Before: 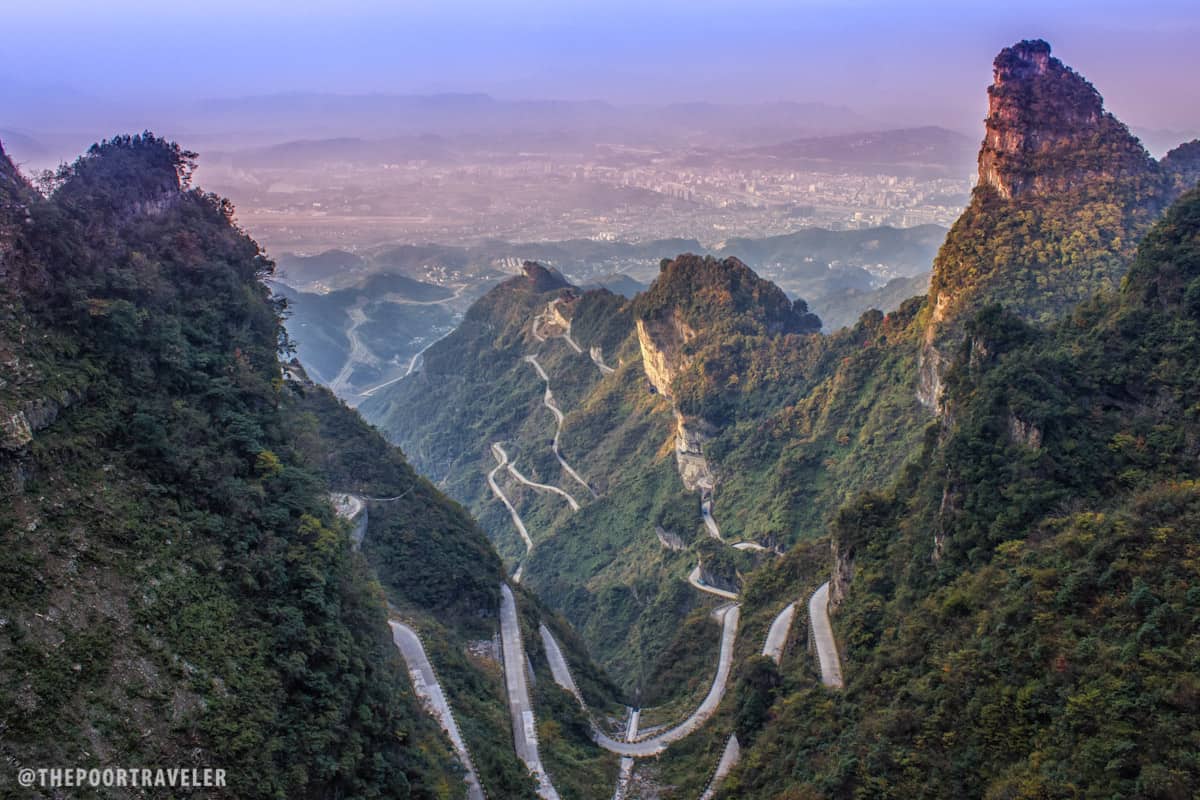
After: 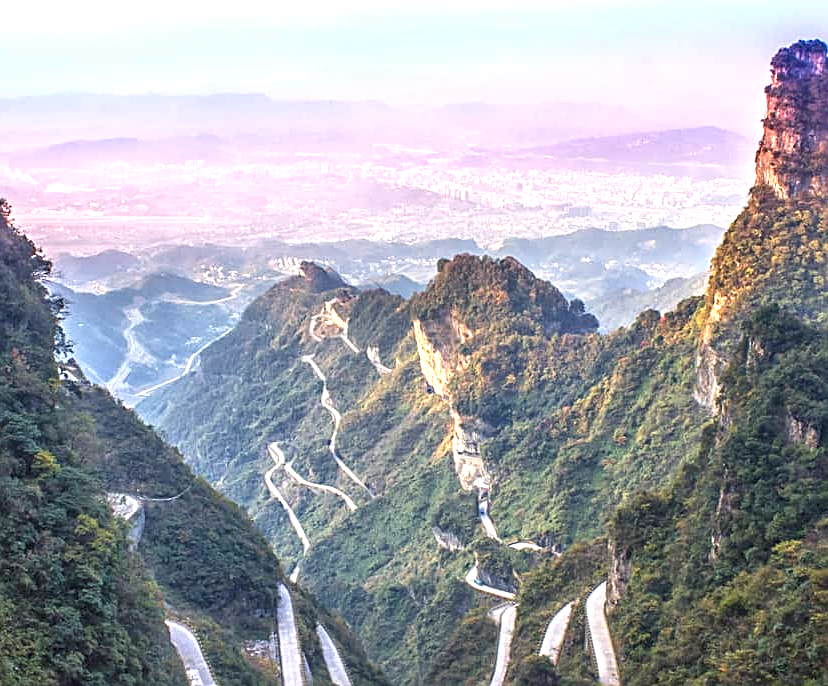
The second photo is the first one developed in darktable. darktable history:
sharpen: on, module defaults
crop: left 18.594%, right 12.358%, bottom 14.246%
tone equalizer: -8 EV 0.236 EV, -7 EV 0.409 EV, -6 EV 0.401 EV, -5 EV 0.283 EV, -3 EV -0.246 EV, -2 EV -0.416 EV, -1 EV -0.42 EV, +0 EV -0.271 EV, mask exposure compensation -0.498 EV
exposure: black level correction 0, exposure 1.621 EV, compensate highlight preservation false
